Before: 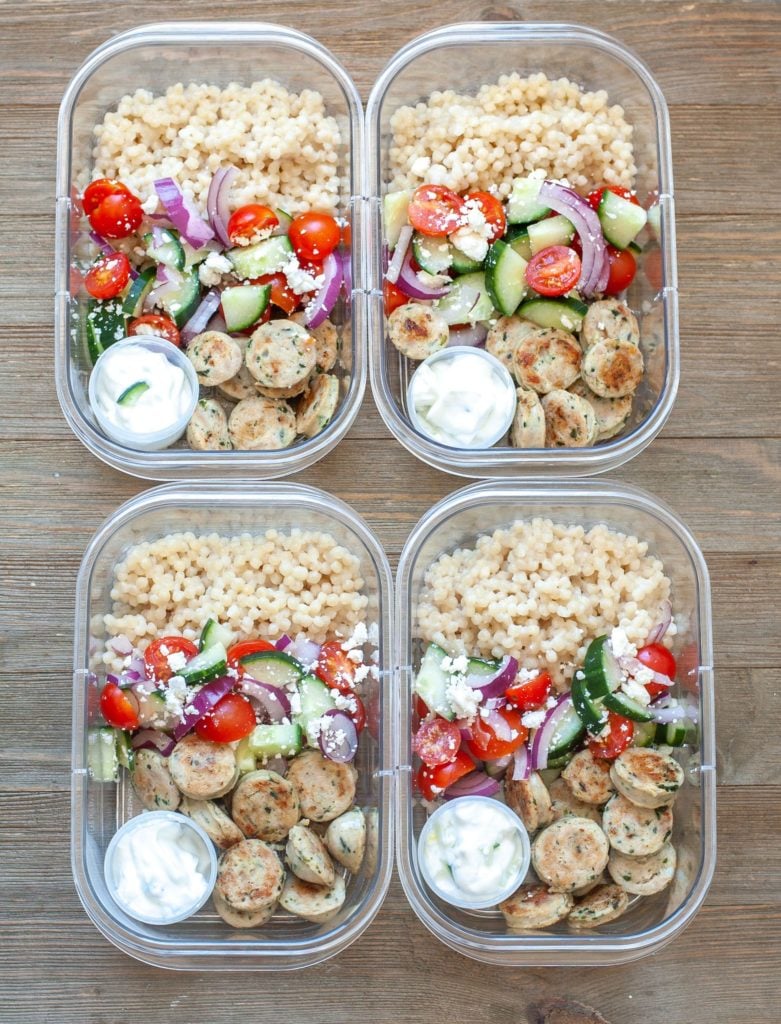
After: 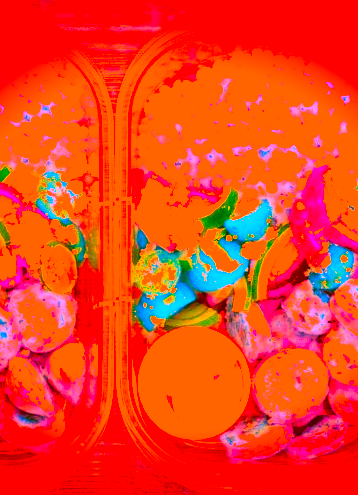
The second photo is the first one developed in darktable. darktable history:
crop: left 35.976%, top 45.819%, right 18.162%, bottom 5.807%
color correction: highlights a* -39.68, highlights b* -40, shadows a* -40, shadows b* -40, saturation -3
vignetting: fall-off start 88.53%, fall-off radius 44.2%, saturation 0.376, width/height ratio 1.161
filmic rgb: middle gray luminance 8.8%, black relative exposure -6.3 EV, white relative exposure 2.7 EV, threshold 6 EV, target black luminance 0%, hardness 4.74, latitude 73.47%, contrast 1.332, shadows ↔ highlights balance 10.13%, add noise in highlights 0, preserve chrominance no, color science v3 (2019), use custom middle-gray values true, iterations of high-quality reconstruction 0, contrast in highlights soft, enable highlight reconstruction true
